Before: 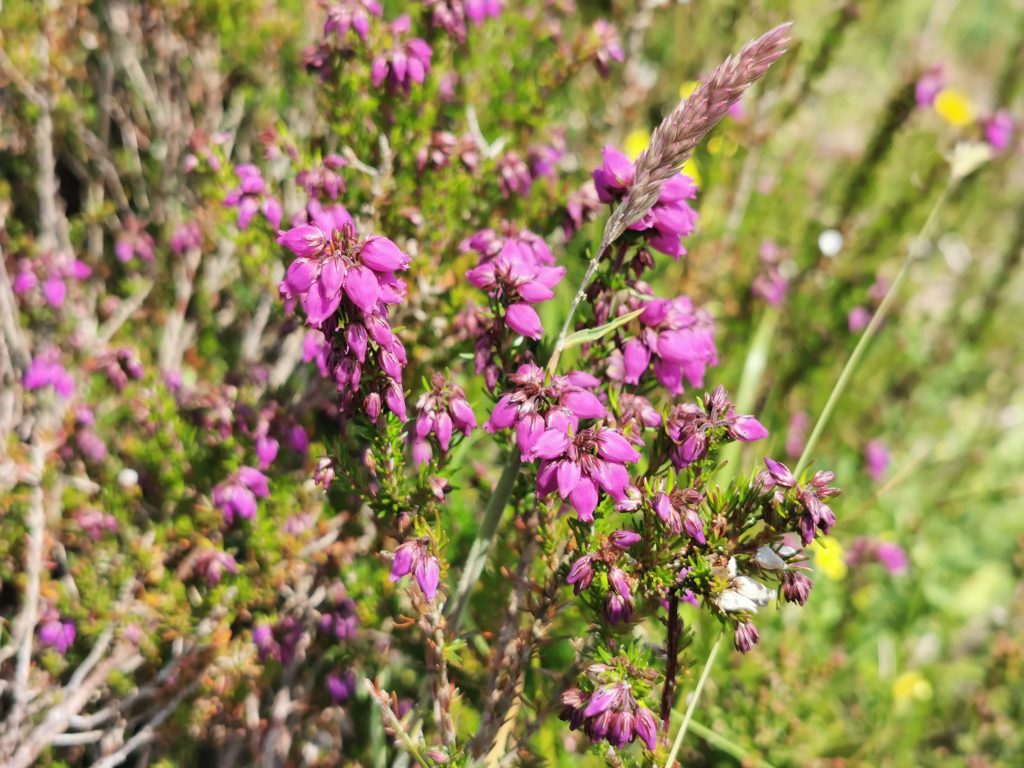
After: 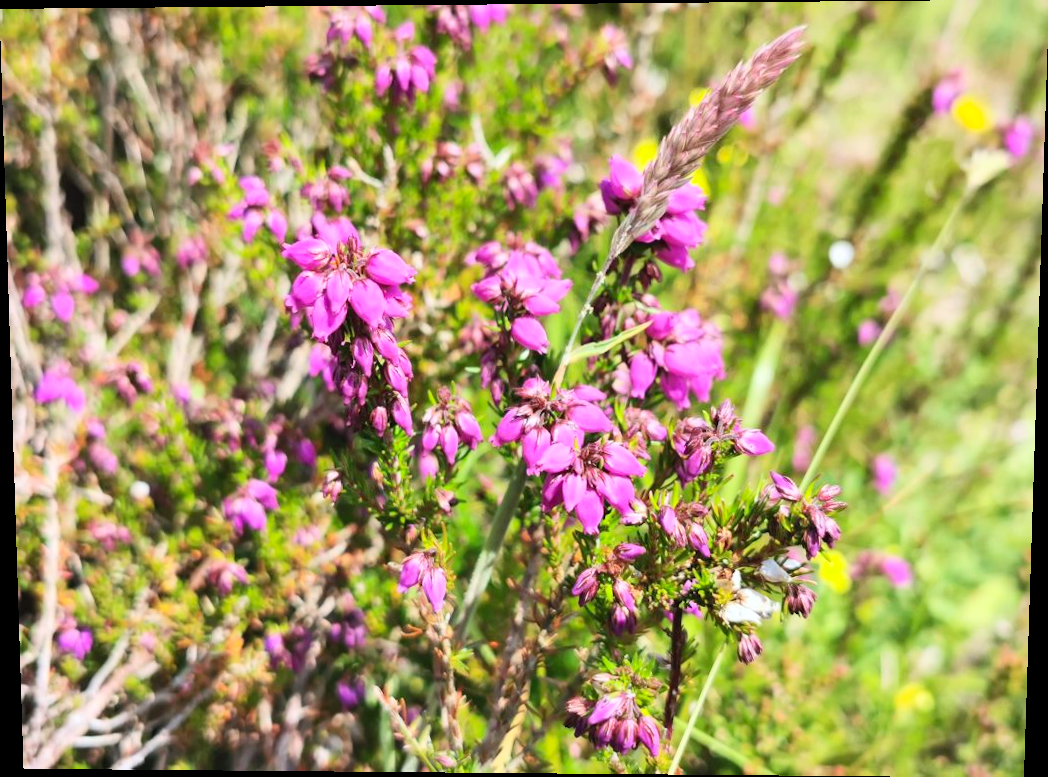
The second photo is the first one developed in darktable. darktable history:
rotate and perspective: lens shift (vertical) 0.048, lens shift (horizontal) -0.024, automatic cropping off
white balance: red 0.983, blue 1.036
tone equalizer: on, module defaults
contrast brightness saturation: contrast 0.2, brightness 0.16, saturation 0.22
